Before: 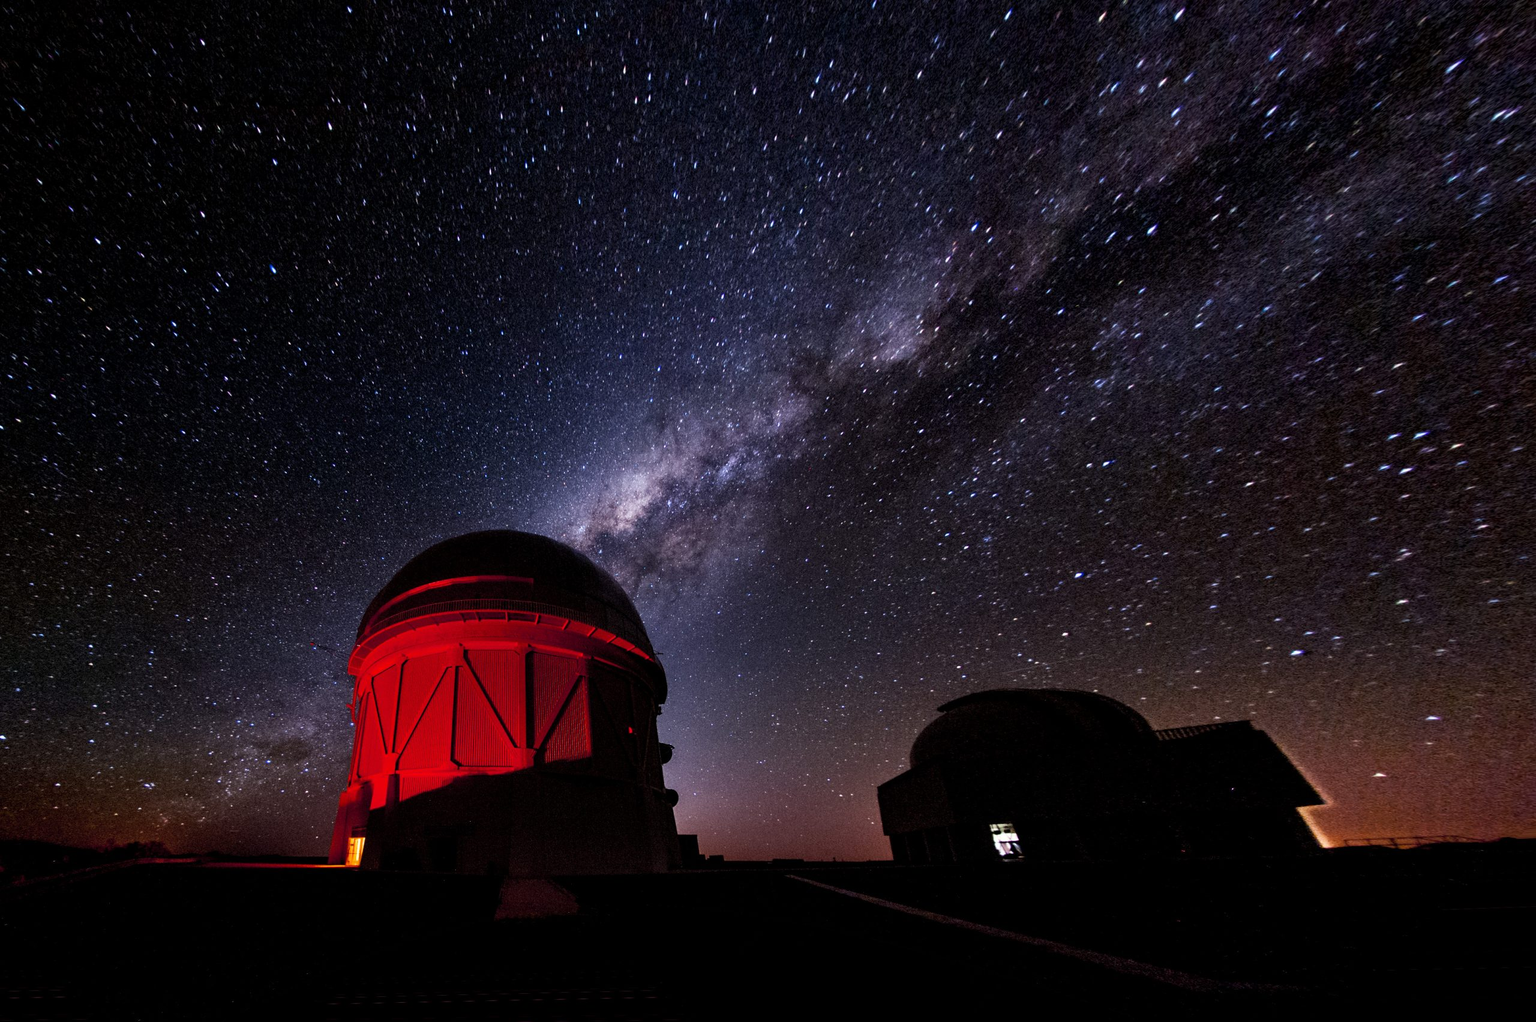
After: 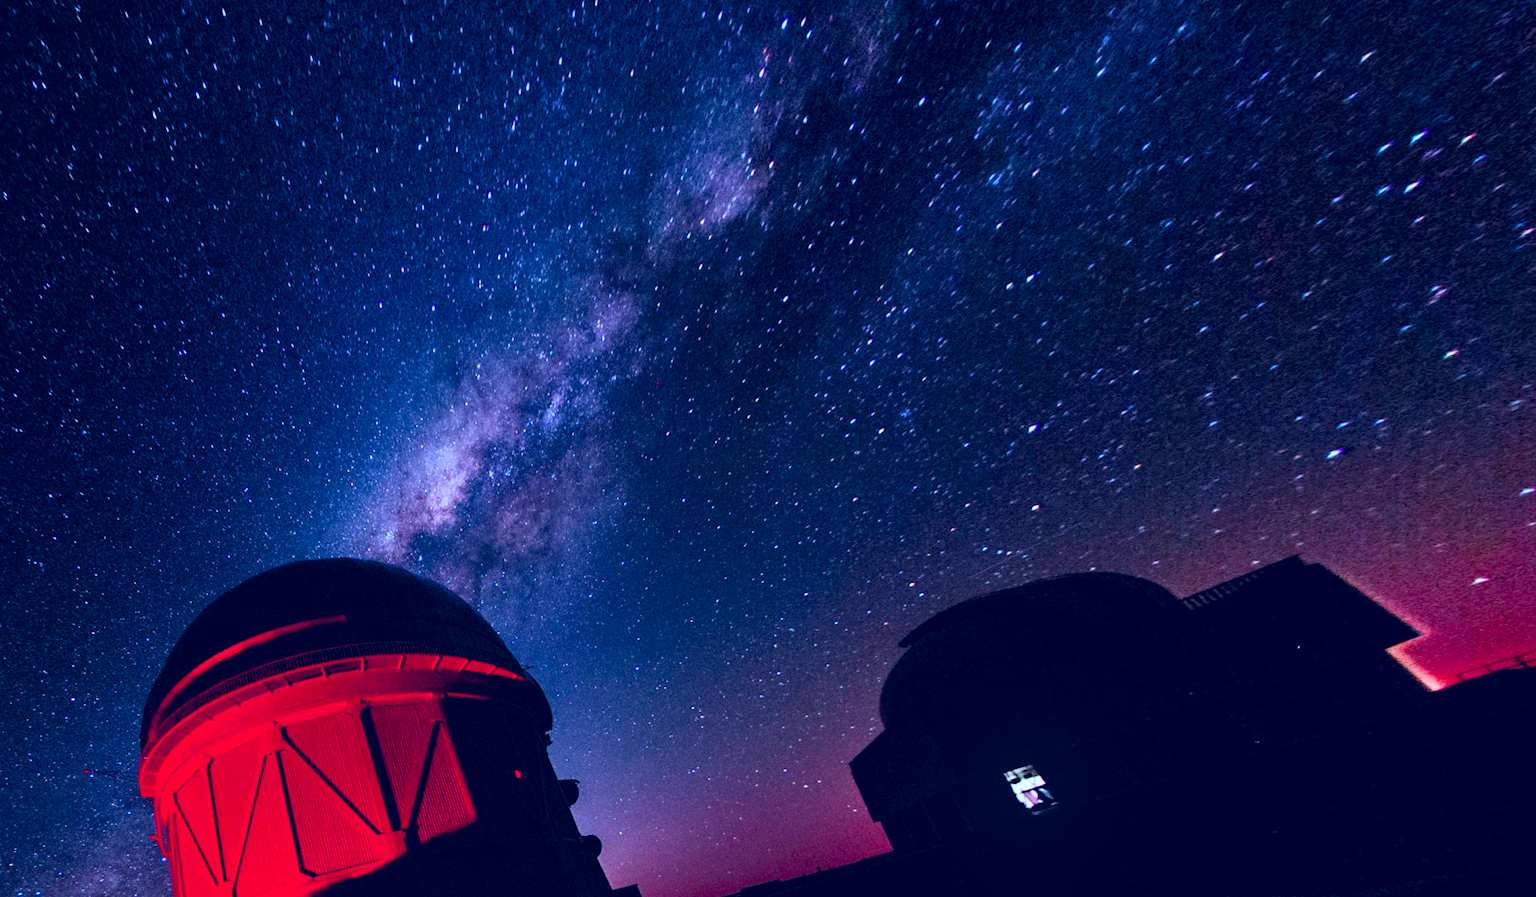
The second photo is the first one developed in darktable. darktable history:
crop: left 16.145%
tone curve: curves: ch1 [(0, 0) (0.108, 0.197) (0.5, 0.5) (0.681, 0.885) (1, 1)]; ch2 [(0, 0) (0.28, 0.151) (1, 1)], color space Lab, independent channels
rotate and perspective: rotation -14.8°, crop left 0.1, crop right 0.903, crop top 0.25, crop bottom 0.748
bloom: size 13.65%, threshold 98.39%, strength 4.82%
